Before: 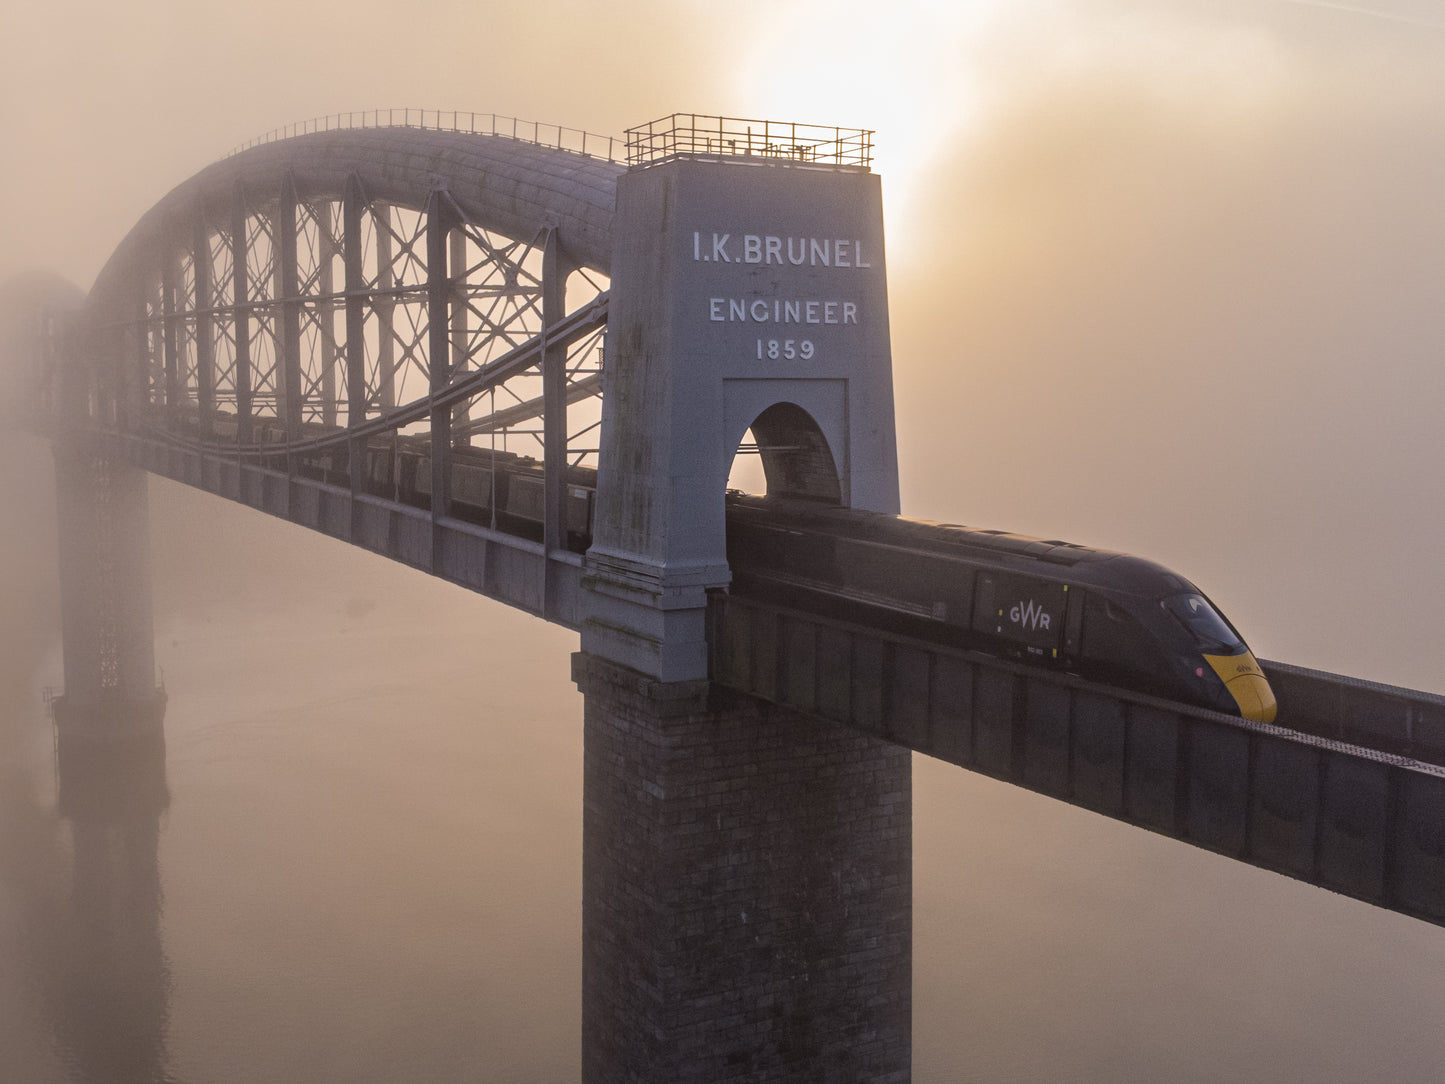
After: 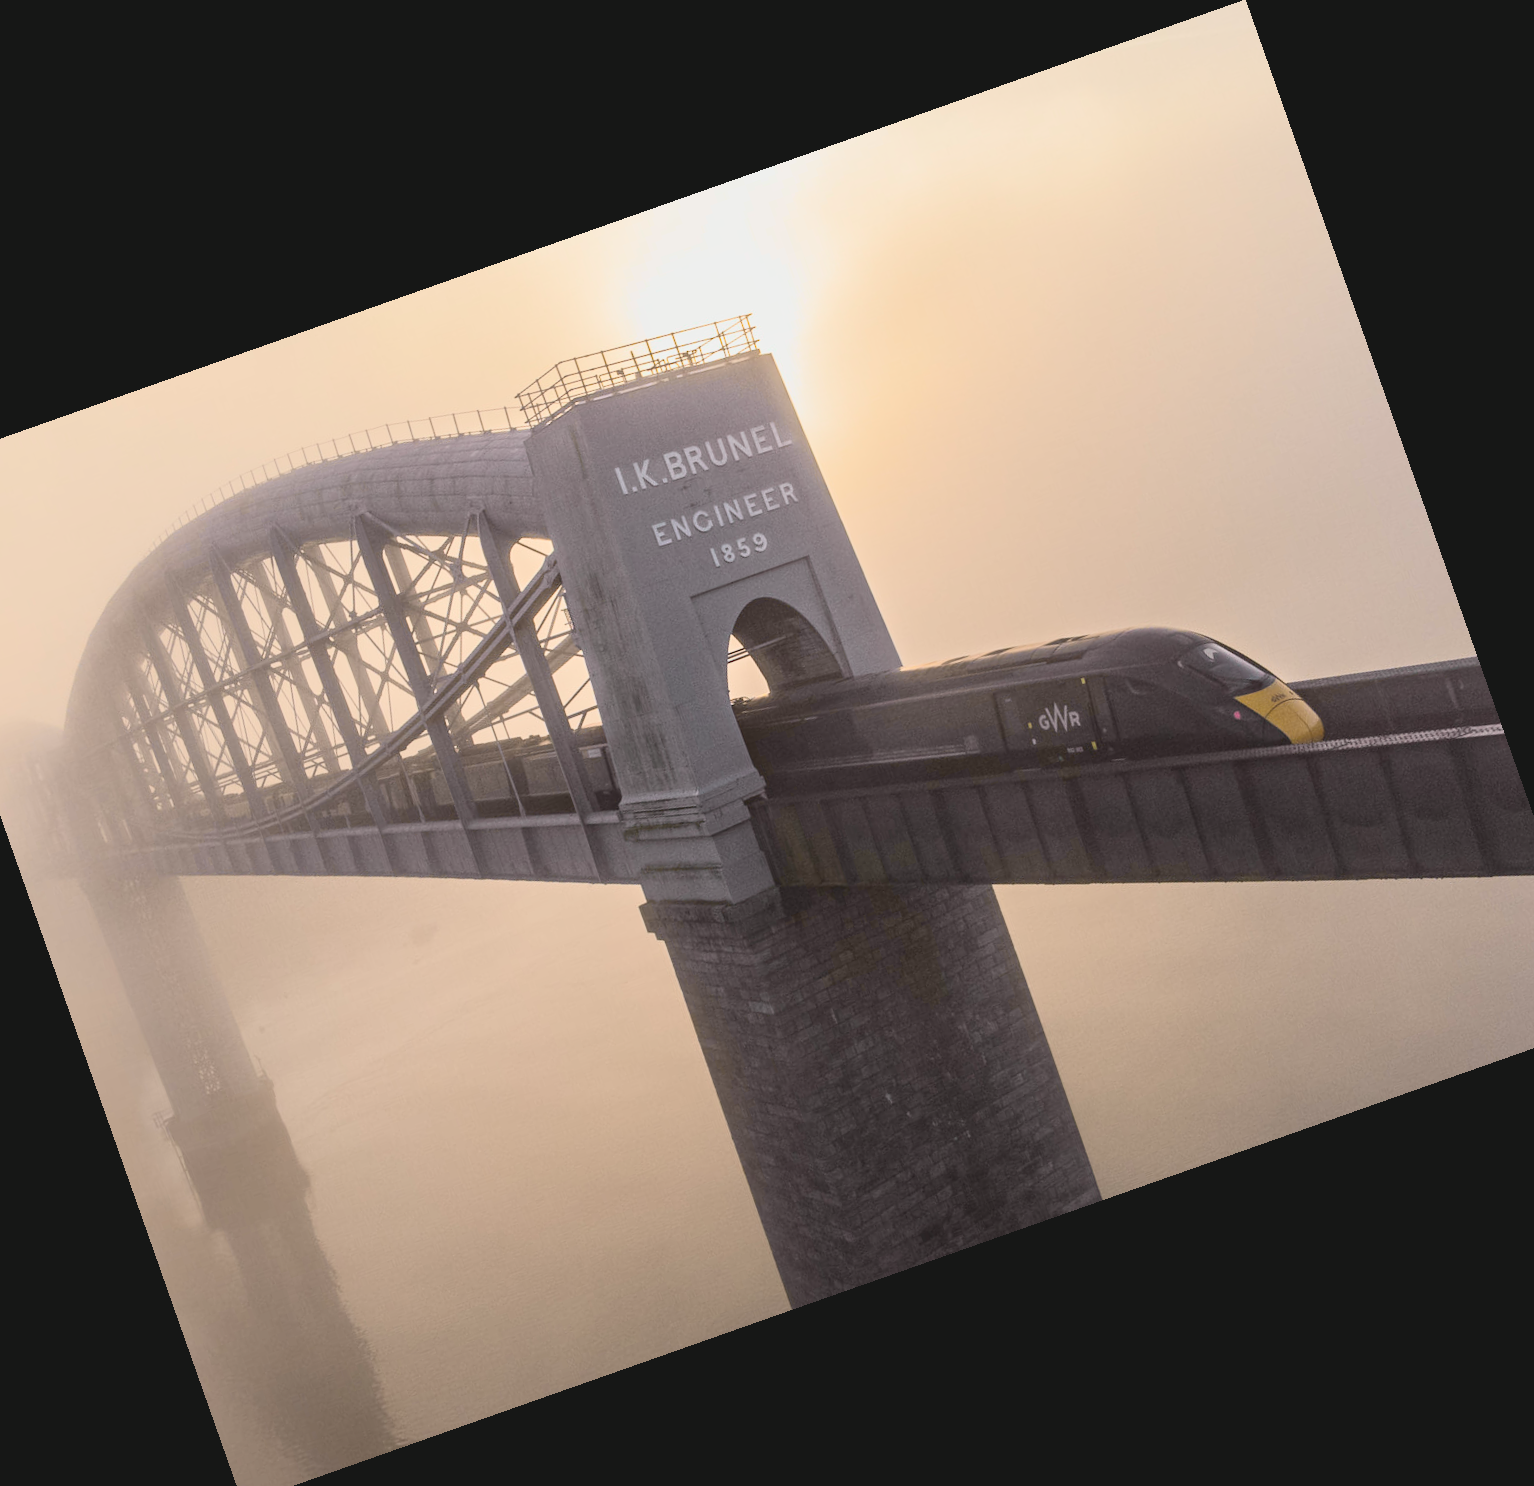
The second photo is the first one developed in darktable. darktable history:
crop and rotate: angle 19.43°, left 6.812%, right 4.125%, bottom 1.087%
contrast brightness saturation: contrast -0.15, brightness 0.05, saturation -0.12
tone curve: curves: ch0 [(0, 0.036) (0.037, 0.042) (0.167, 0.143) (0.433, 0.502) (0.531, 0.637) (0.696, 0.825) (0.856, 0.92) (1, 0.98)]; ch1 [(0, 0) (0.424, 0.383) (0.482, 0.459) (0.501, 0.5) (0.522, 0.526) (0.559, 0.563) (0.604, 0.646) (0.715, 0.729) (1, 1)]; ch2 [(0, 0) (0.369, 0.388) (0.45, 0.48) (0.499, 0.502) (0.504, 0.504) (0.512, 0.526) (0.581, 0.595) (0.708, 0.786) (1, 1)], color space Lab, independent channels, preserve colors none
